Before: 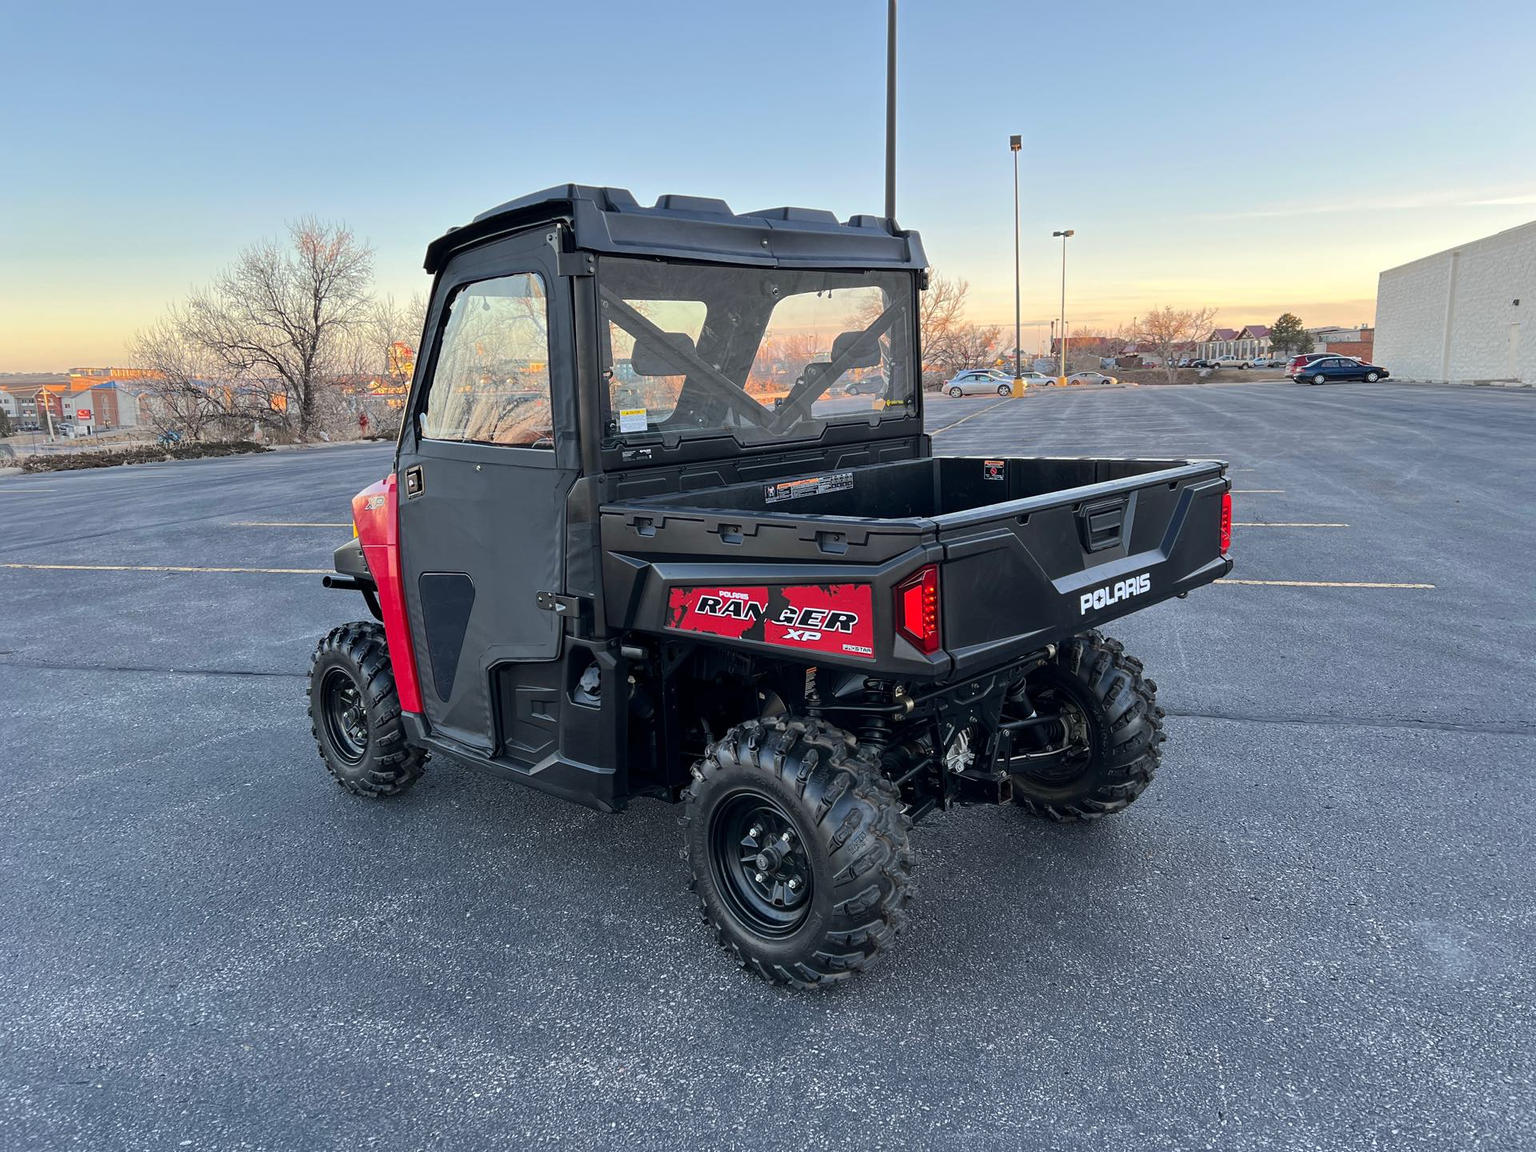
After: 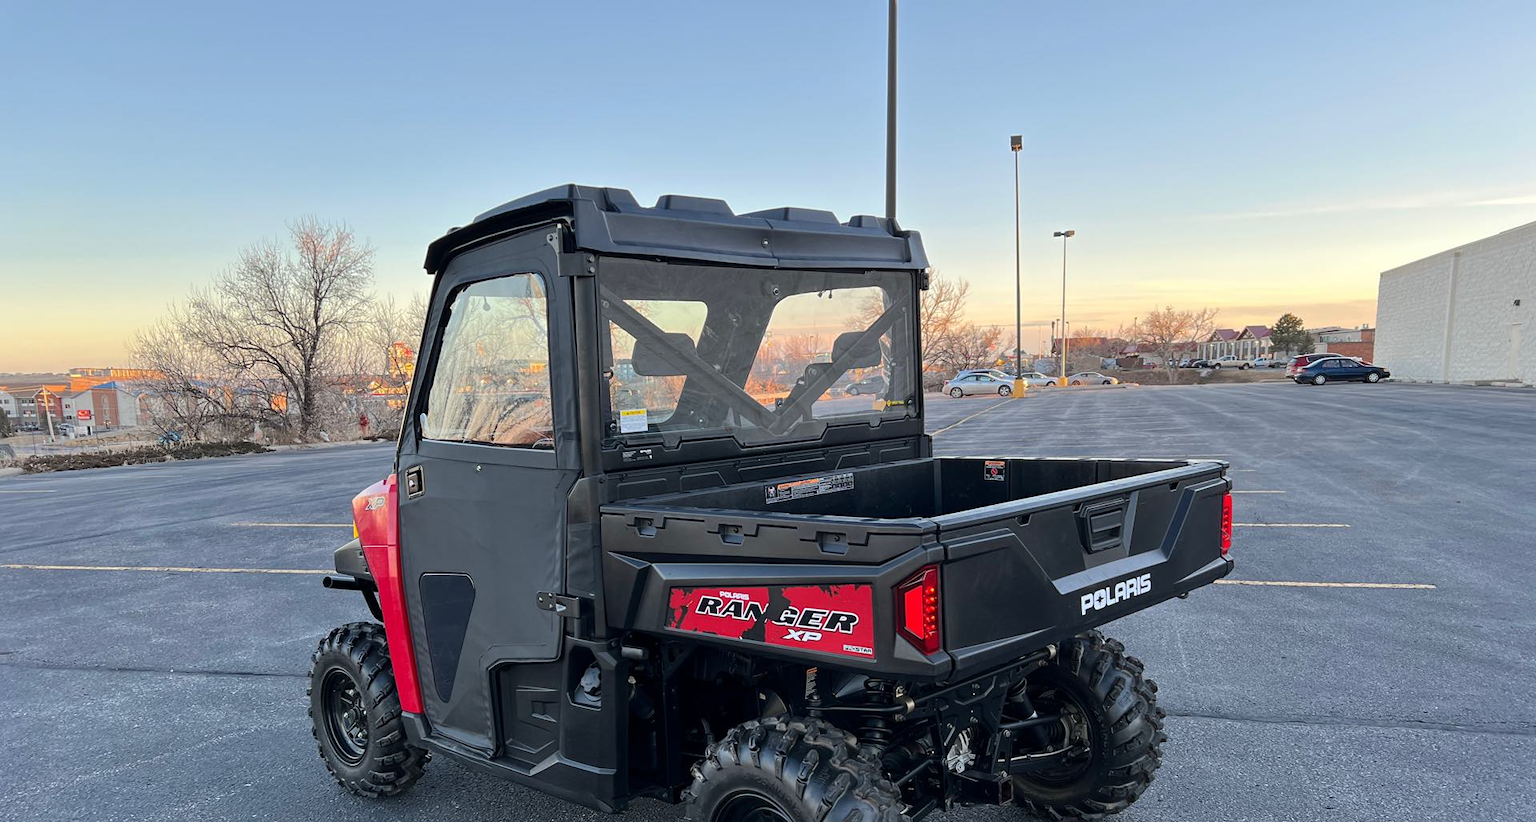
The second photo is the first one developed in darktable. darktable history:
crop: bottom 28.576%
tone equalizer: on, module defaults
